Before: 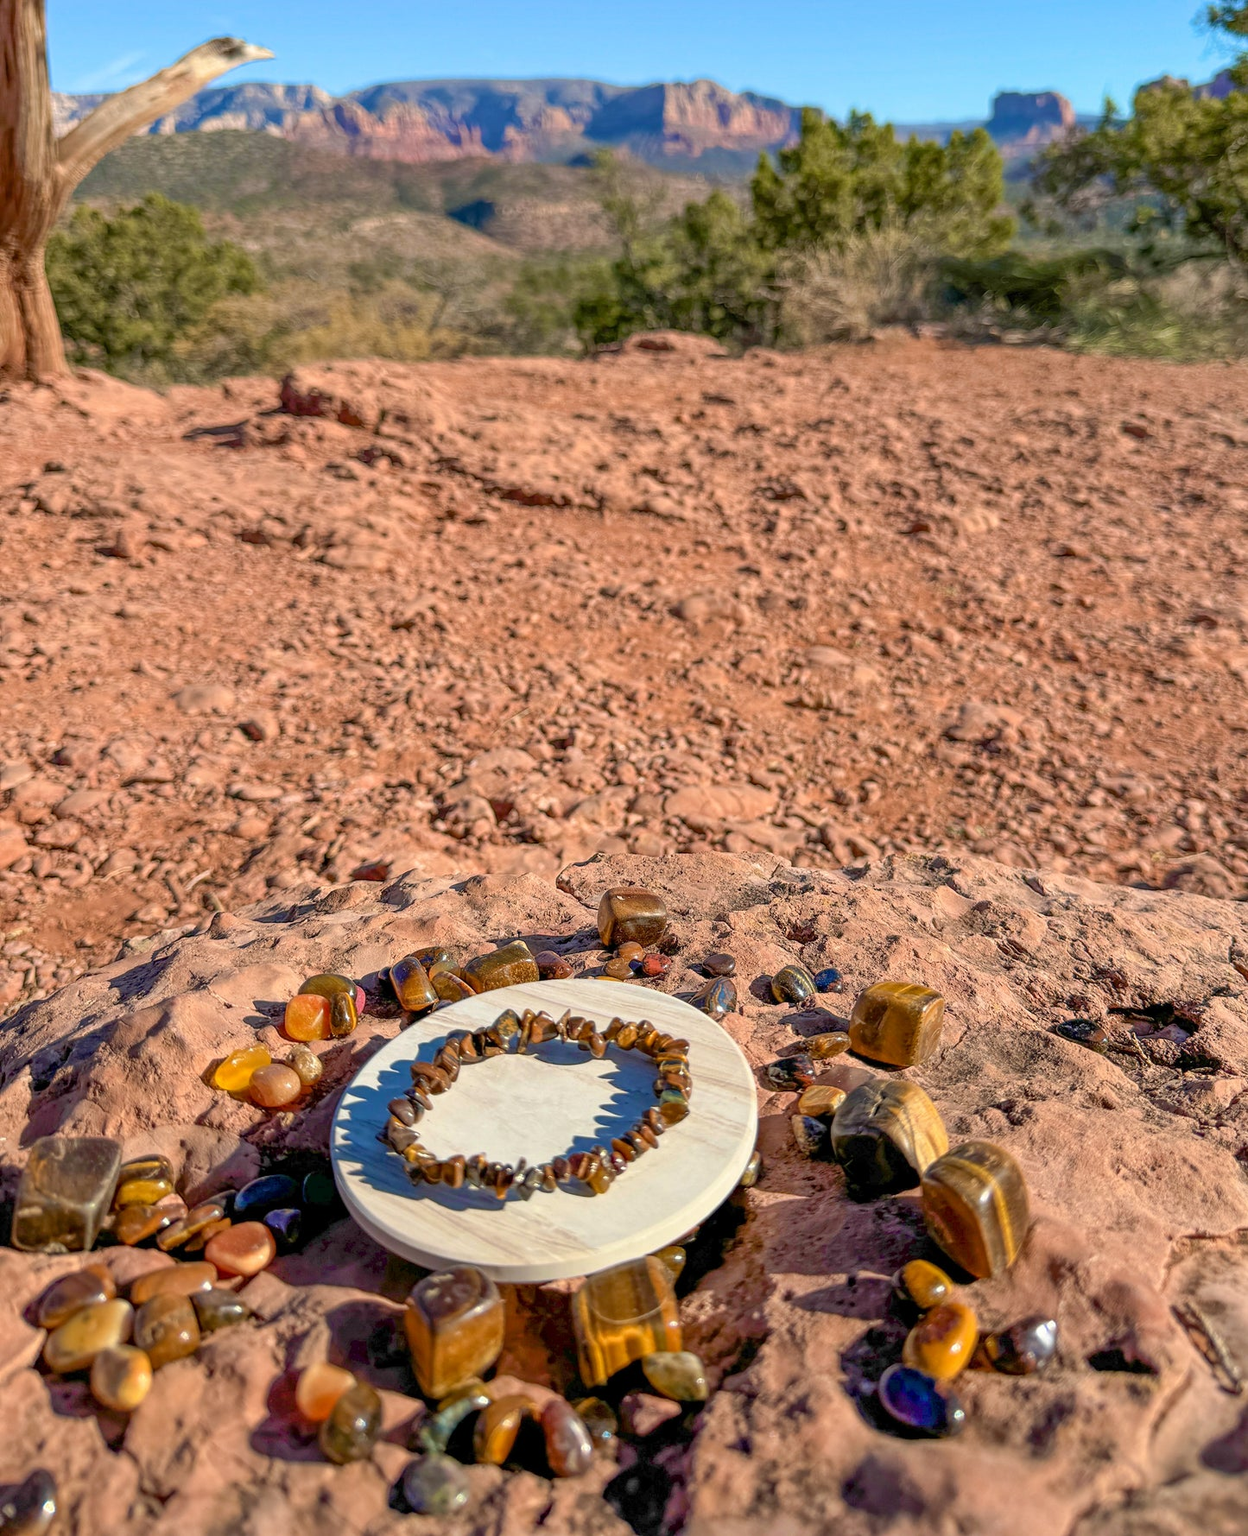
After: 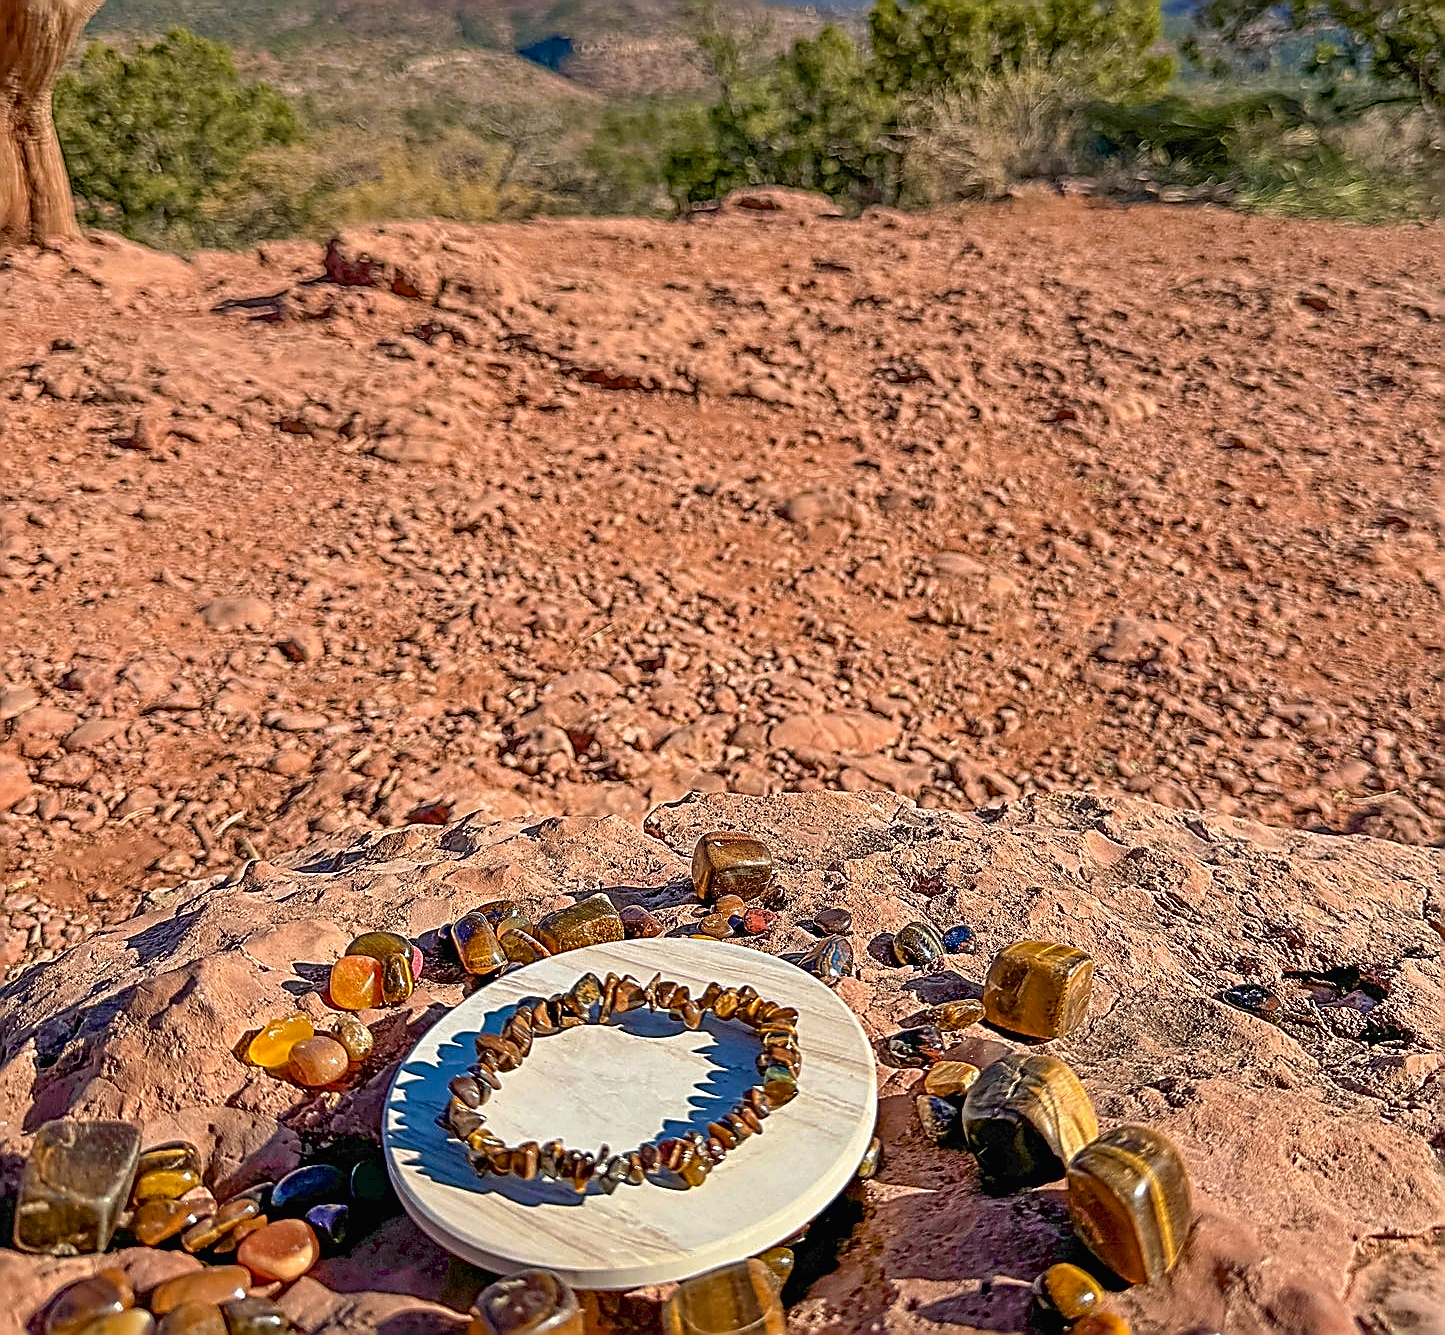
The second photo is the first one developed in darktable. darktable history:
sharpen: amount 2
contrast brightness saturation: contrast -0.018, brightness -0.006, saturation 0.026
crop: top 11.039%, bottom 13.881%
haze removal: adaptive false
